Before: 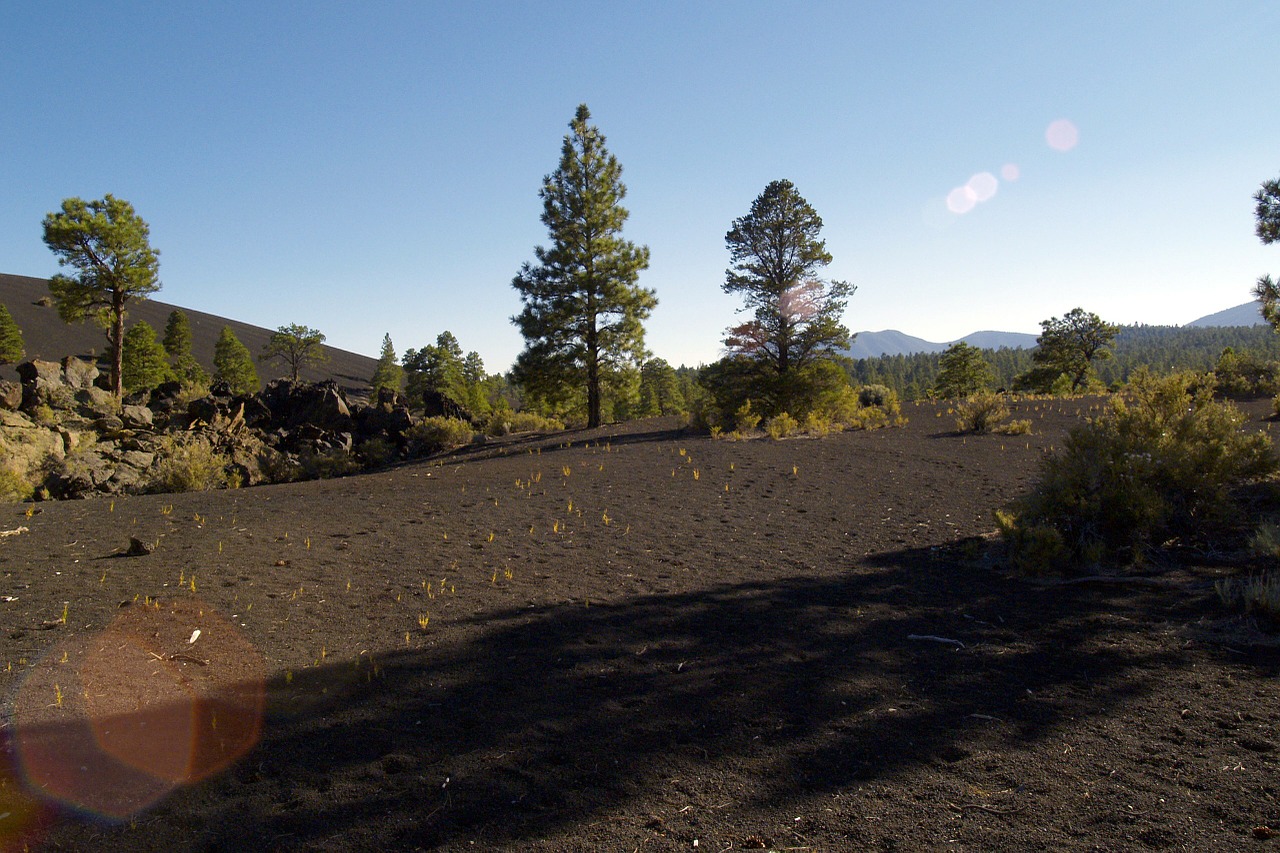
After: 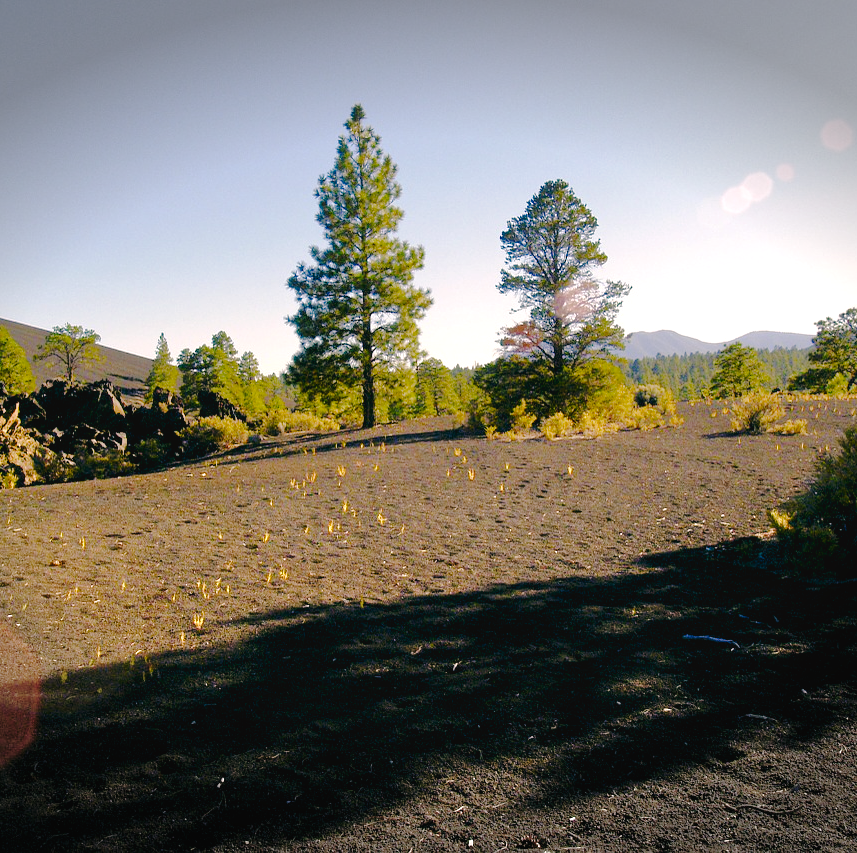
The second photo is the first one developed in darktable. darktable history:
crop and rotate: left 17.613%, right 15.406%
contrast equalizer: y [[0.586, 0.584, 0.576, 0.565, 0.552, 0.539], [0.5 ×6], [0.97, 0.959, 0.919, 0.859, 0.789, 0.717], [0 ×6], [0 ×6]], mix -0.202
color balance rgb: global offset › luminance -0.349%, global offset › chroma 0.109%, global offset › hue 164.63°, perceptual saturation grading › global saturation 20%, perceptual saturation grading › highlights -50.314%, perceptual saturation grading › shadows 31.11%, perceptual brilliance grading › global brilliance 10.047%, perceptual brilliance grading › shadows 15.033%
tone equalizer: -7 EV 0.152 EV, -6 EV 0.6 EV, -5 EV 1.15 EV, -4 EV 1.33 EV, -3 EV 1.17 EV, -2 EV 0.6 EV, -1 EV 0.163 EV
color correction: highlights a* 5.85, highlights b* 4.88
tone curve: curves: ch0 [(0, 0.032) (0.094, 0.08) (0.265, 0.208) (0.41, 0.417) (0.485, 0.524) (0.638, 0.673) (0.845, 0.828) (0.994, 0.964)]; ch1 [(0, 0) (0.161, 0.092) (0.37, 0.302) (0.437, 0.456) (0.469, 0.482) (0.498, 0.504) (0.576, 0.583) (0.644, 0.638) (0.725, 0.765) (1, 1)]; ch2 [(0, 0) (0.352, 0.403) (0.45, 0.469) (0.502, 0.504) (0.54, 0.521) (0.589, 0.576) (1, 1)], preserve colors none
vignetting: fall-off start 100.05%, width/height ratio 1.324
